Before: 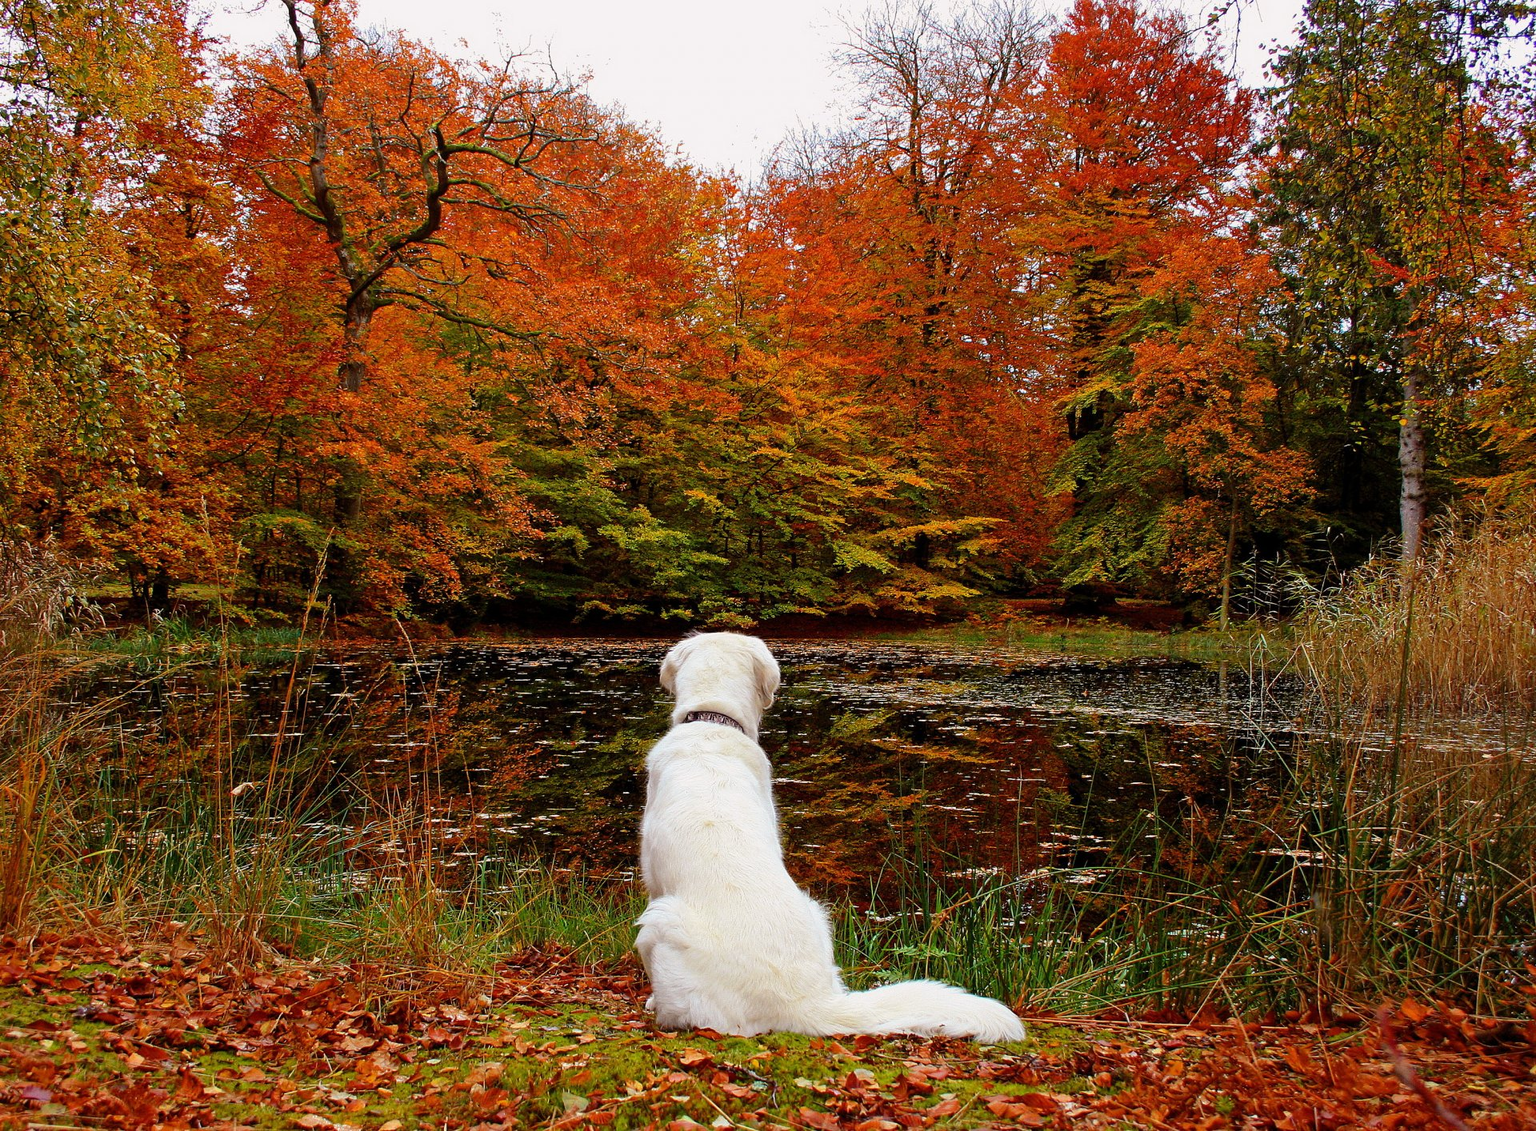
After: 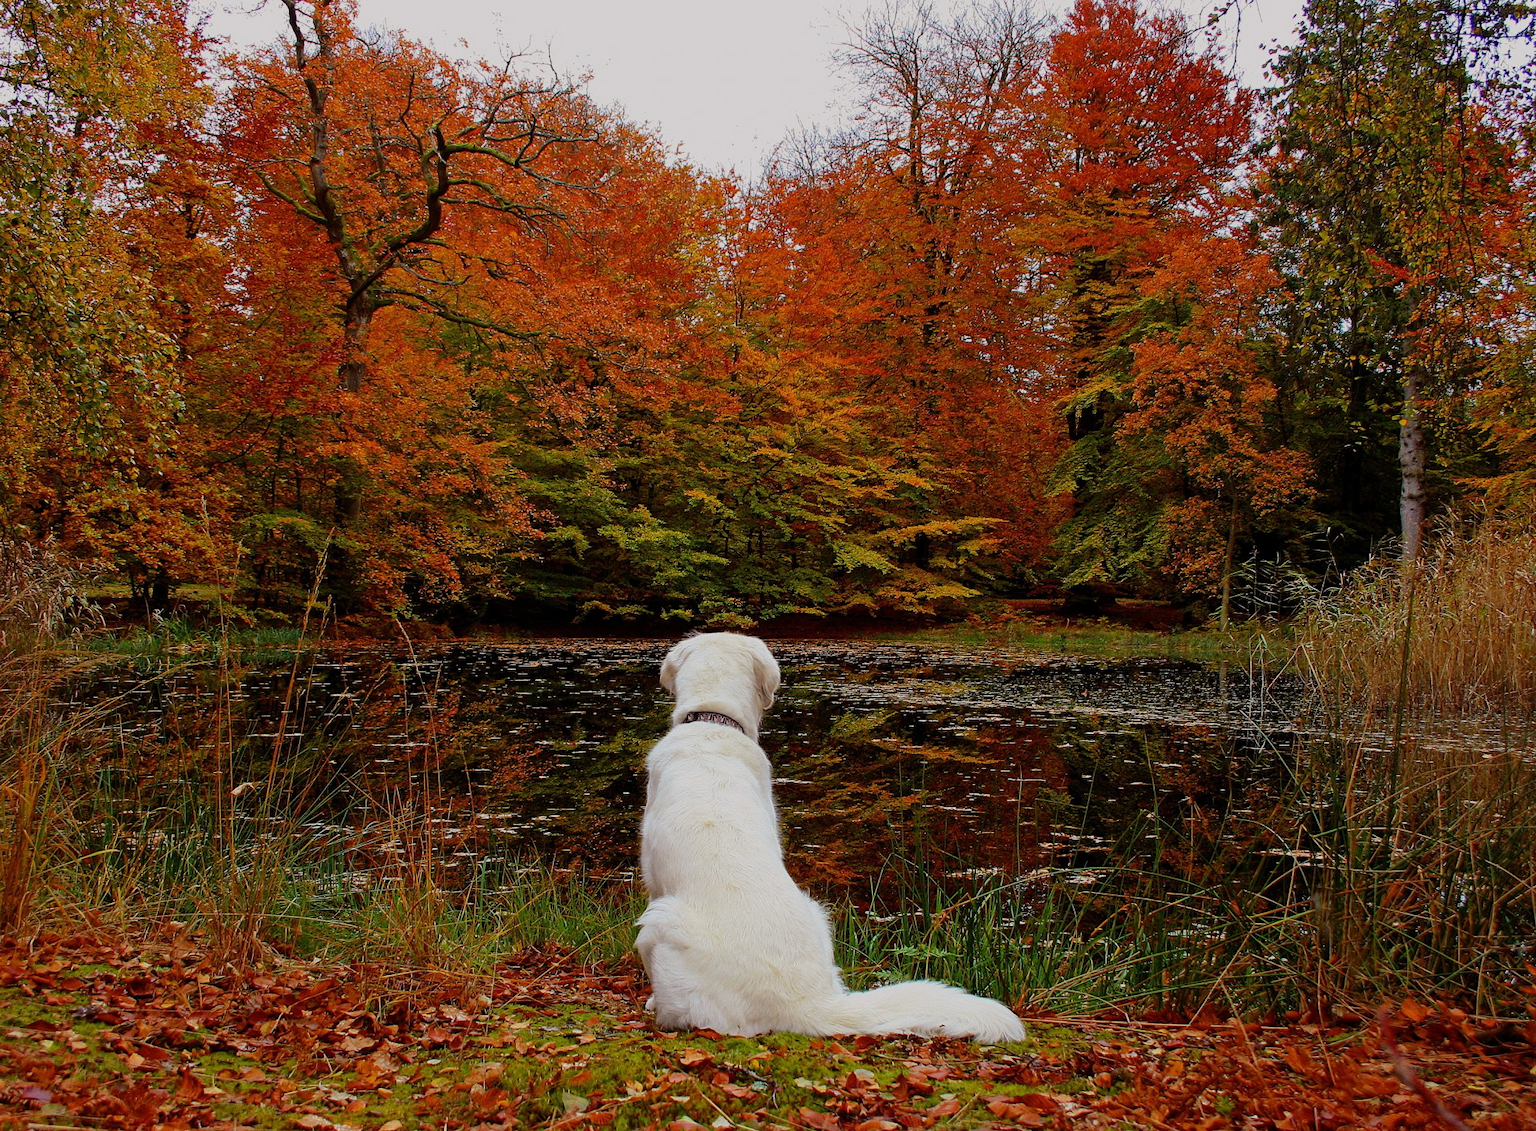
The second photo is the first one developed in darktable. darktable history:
exposure: exposure -0.489 EV, compensate highlight preservation false
